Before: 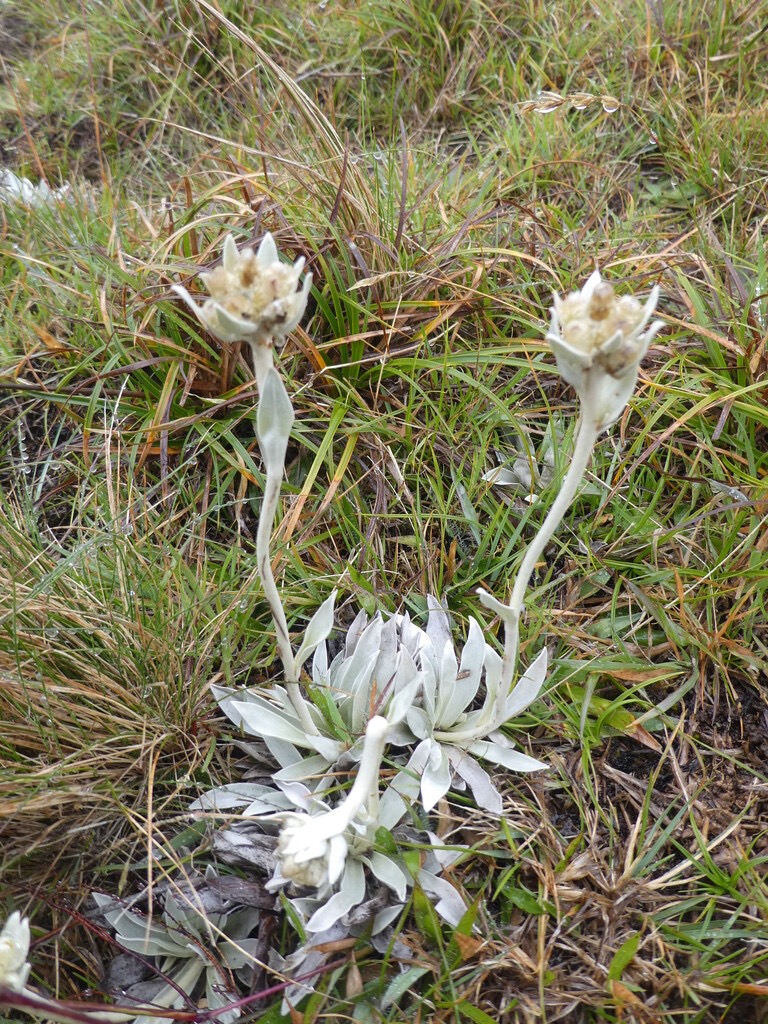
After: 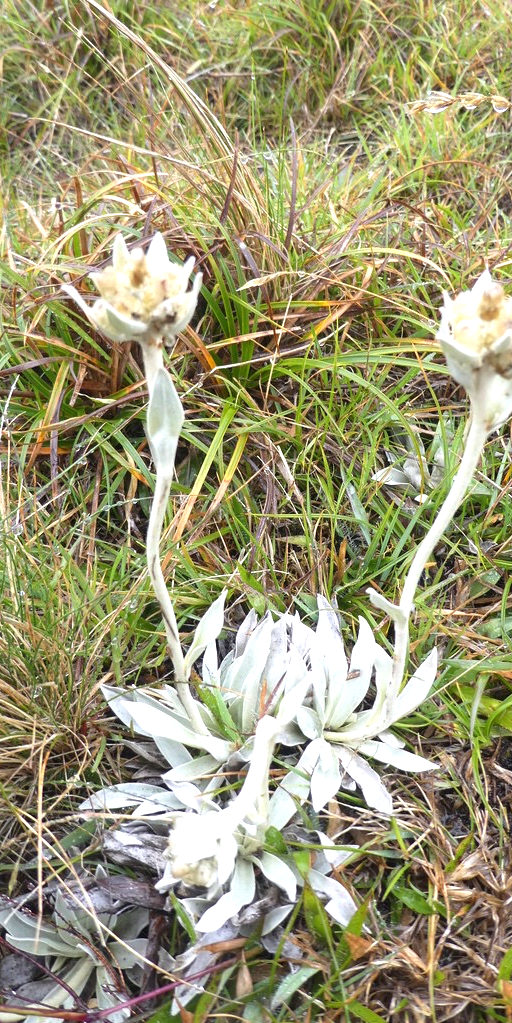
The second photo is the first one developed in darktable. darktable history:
crop and rotate: left 14.371%, right 18.935%
exposure: exposure 0.726 EV, compensate highlight preservation false
base curve: curves: ch0 [(0, 0) (0.303, 0.277) (1, 1)], preserve colors none
